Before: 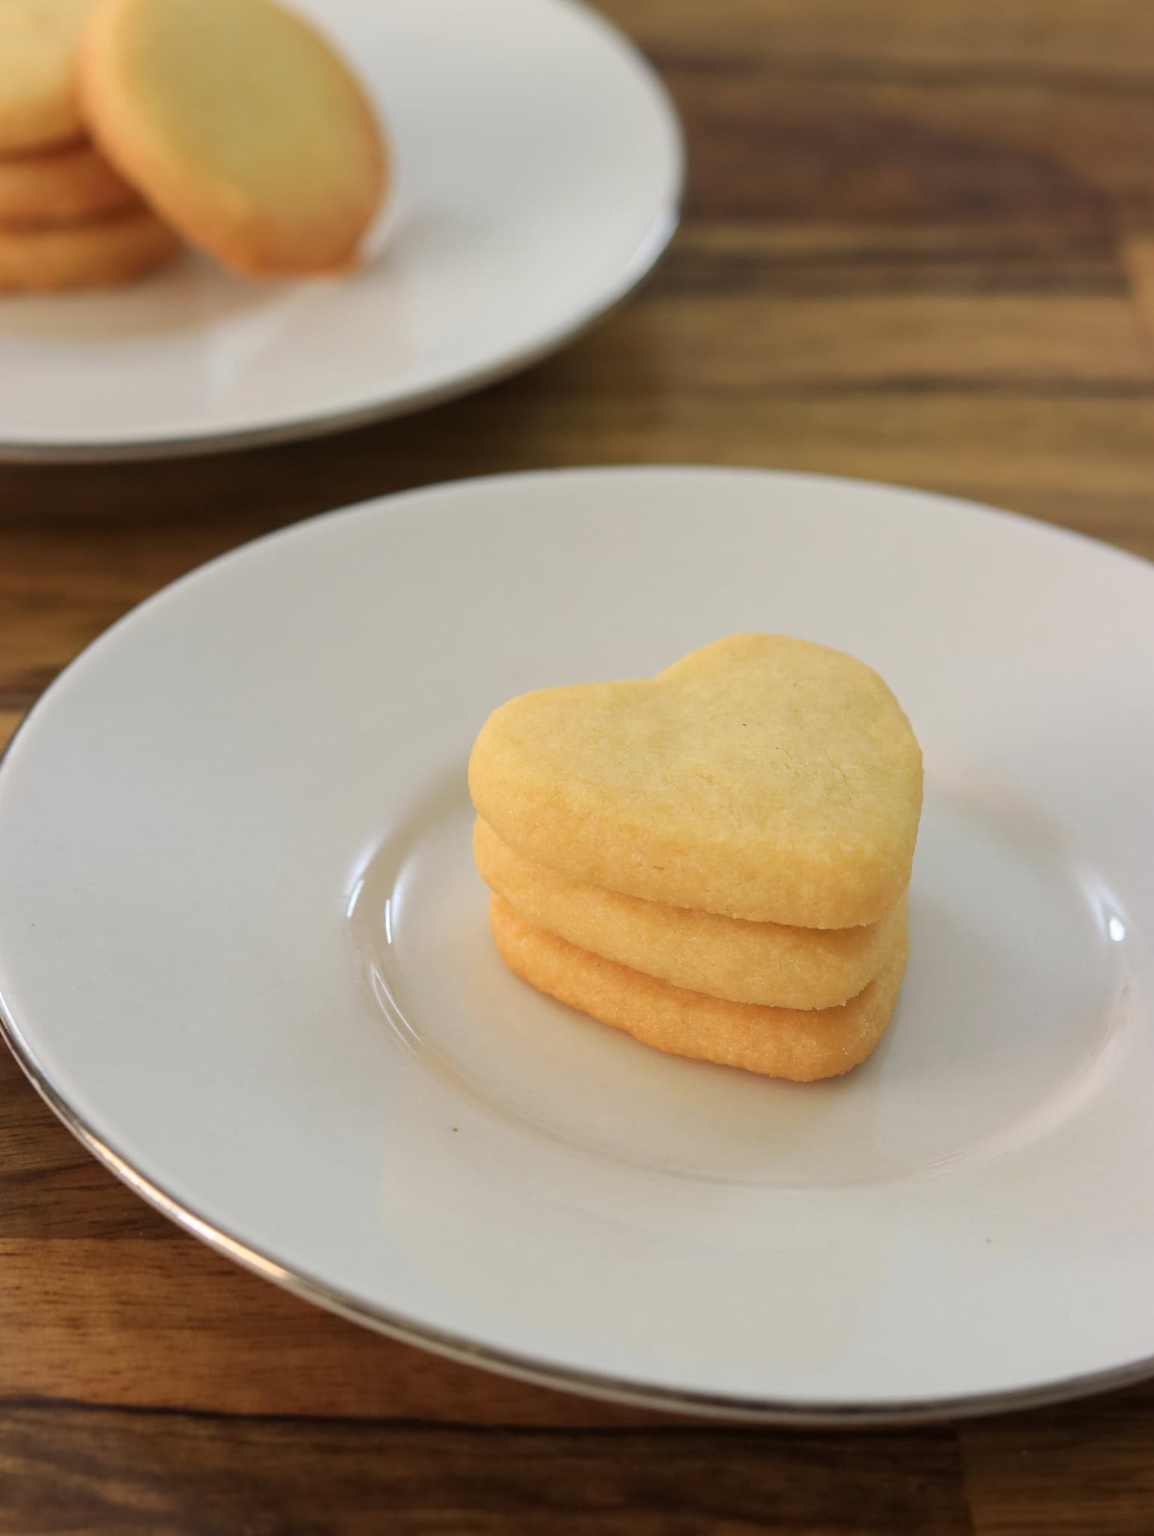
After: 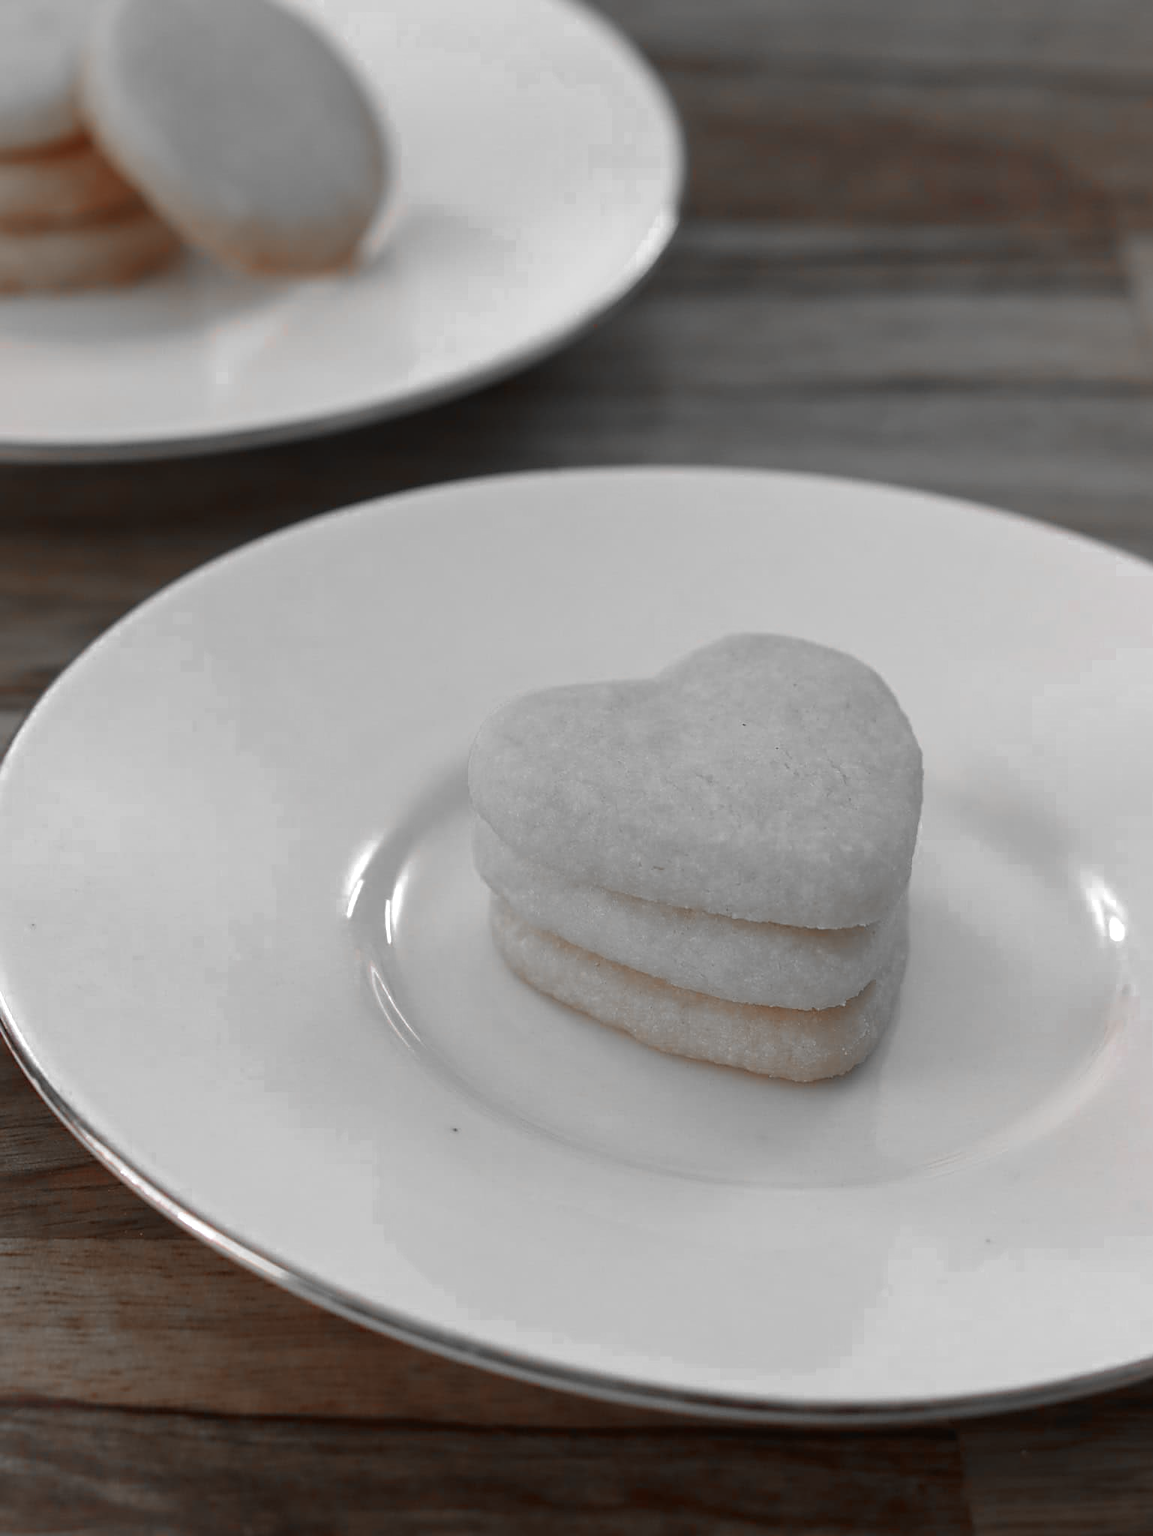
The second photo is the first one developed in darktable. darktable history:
color zones: curves: ch0 [(0, 0.352) (0.143, 0.407) (0.286, 0.386) (0.429, 0.431) (0.571, 0.829) (0.714, 0.853) (0.857, 0.833) (1, 0.352)]; ch1 [(0, 0.604) (0.072, 0.726) (0.096, 0.608) (0.205, 0.007) (0.571, -0.006) (0.839, -0.013) (0.857, -0.012) (1, 0.604)]
white balance: red 0.98, blue 1.034
sharpen: on, module defaults
tone equalizer: on, module defaults
